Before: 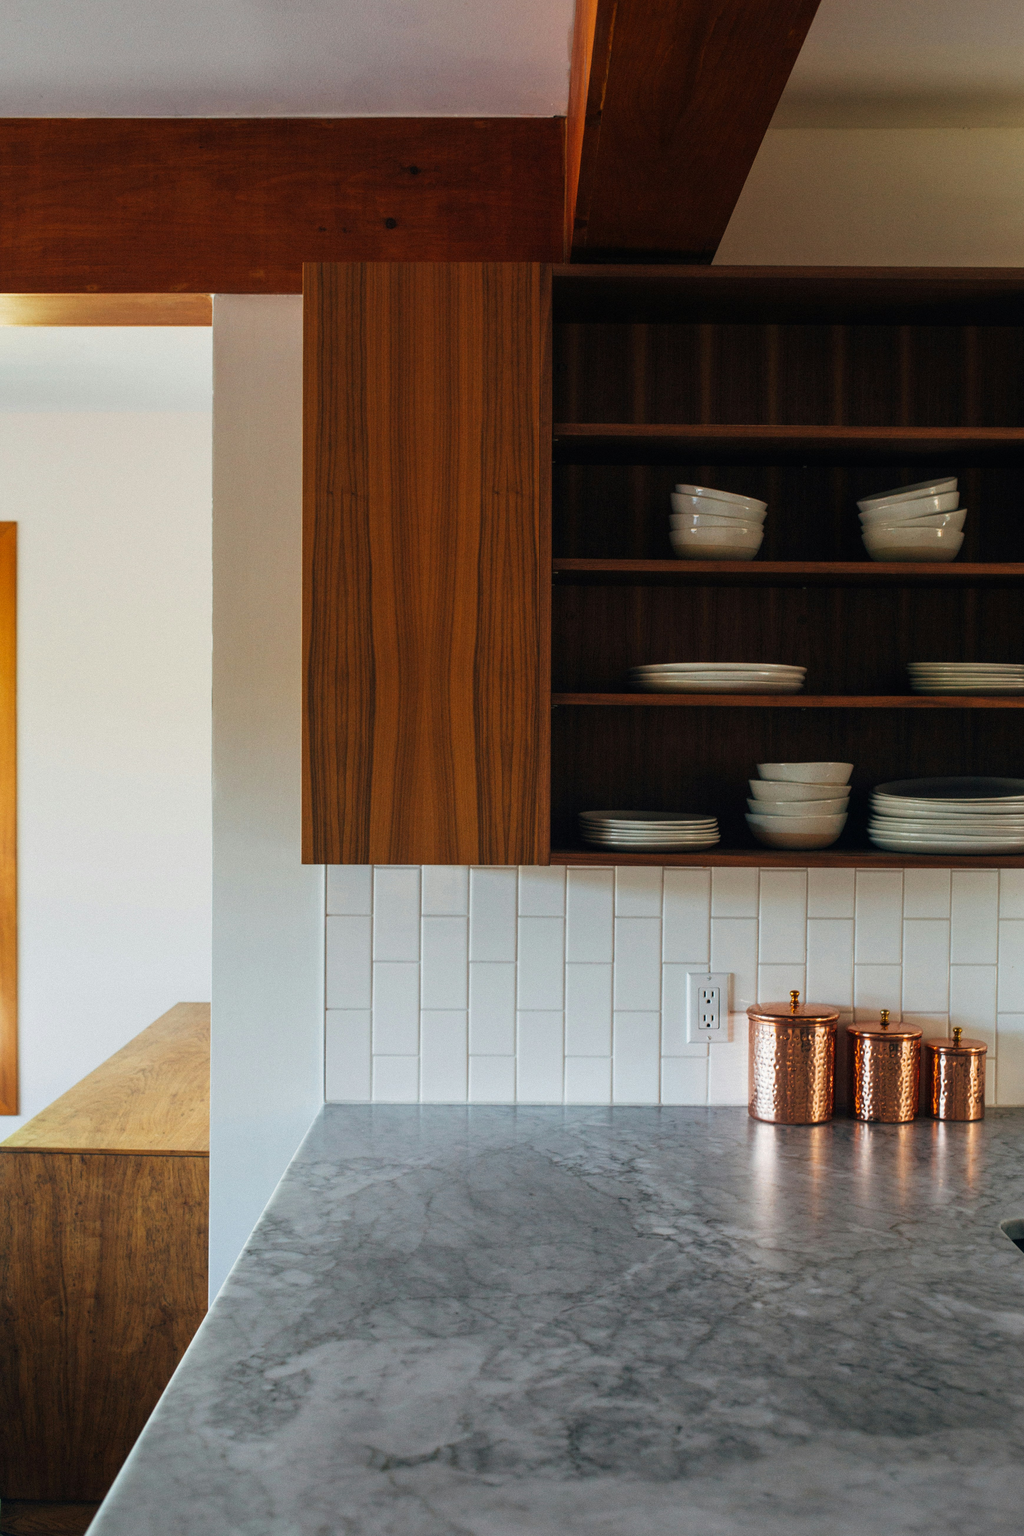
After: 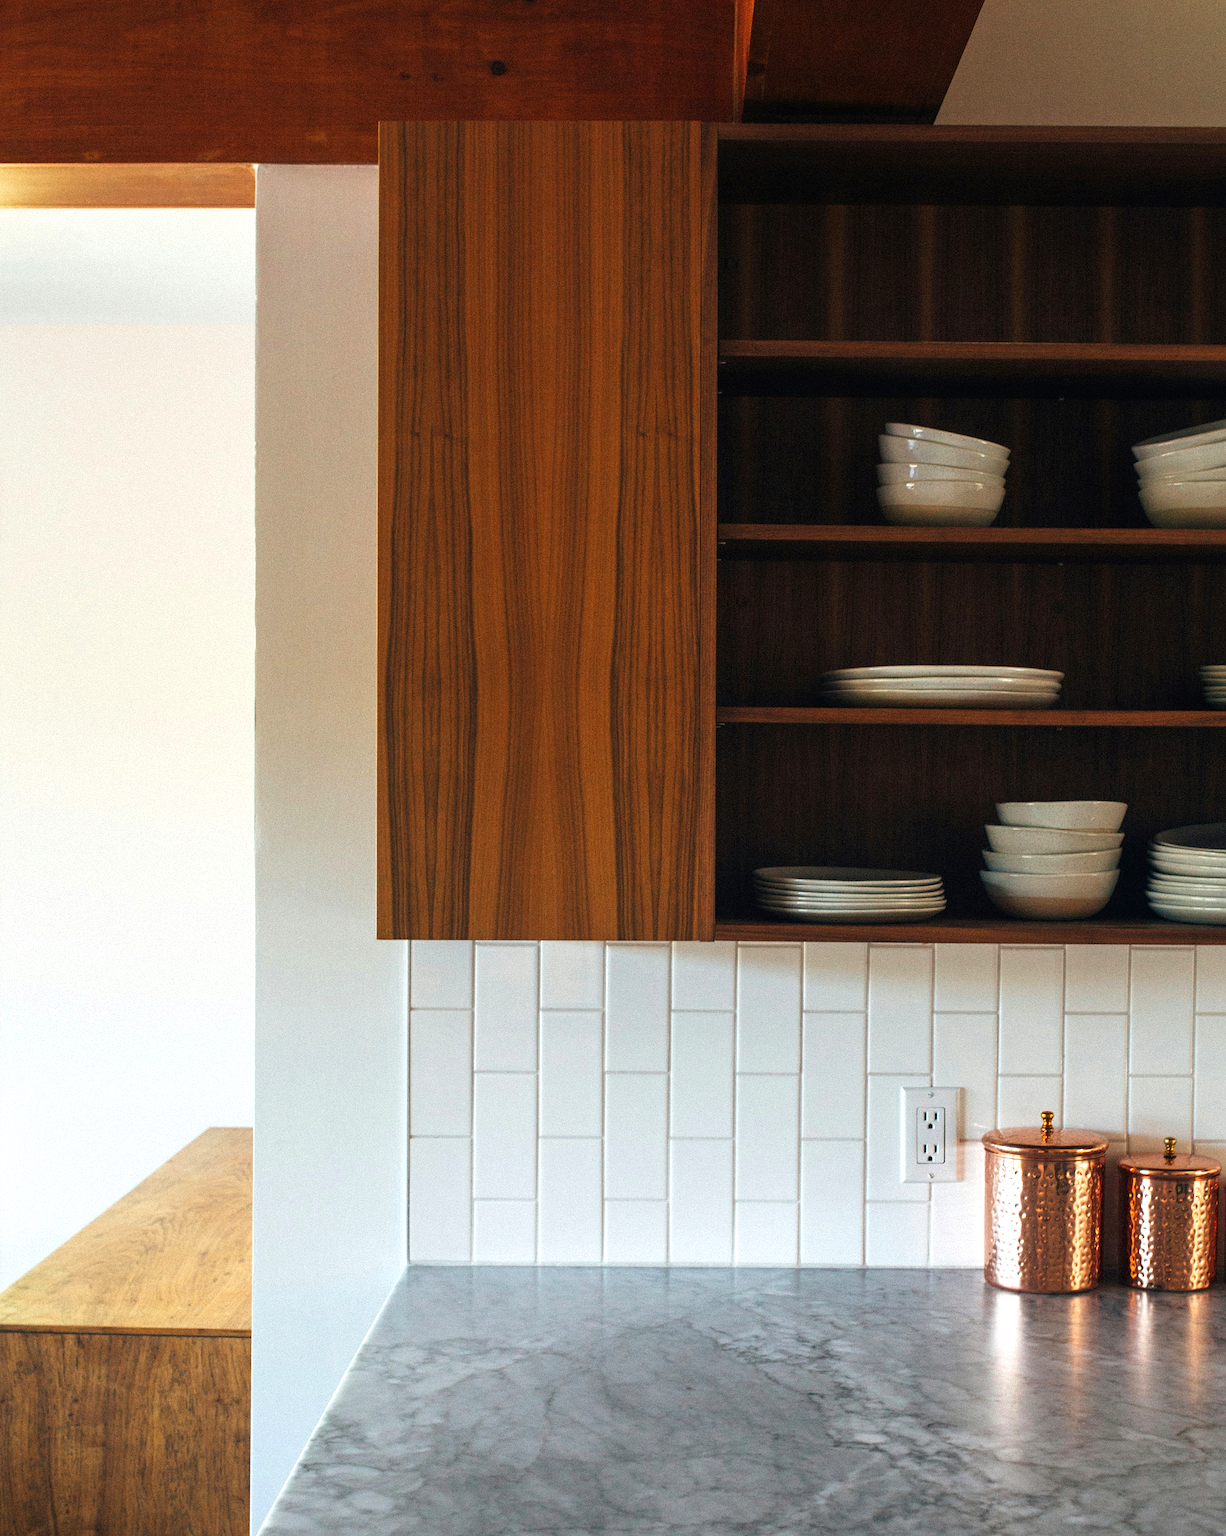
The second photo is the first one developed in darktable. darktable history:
crop and rotate: left 2.42%, top 11.301%, right 9.461%, bottom 15.158%
exposure: exposure 0.511 EV, compensate exposure bias true, compensate highlight preservation false
sharpen: amount 0.216
